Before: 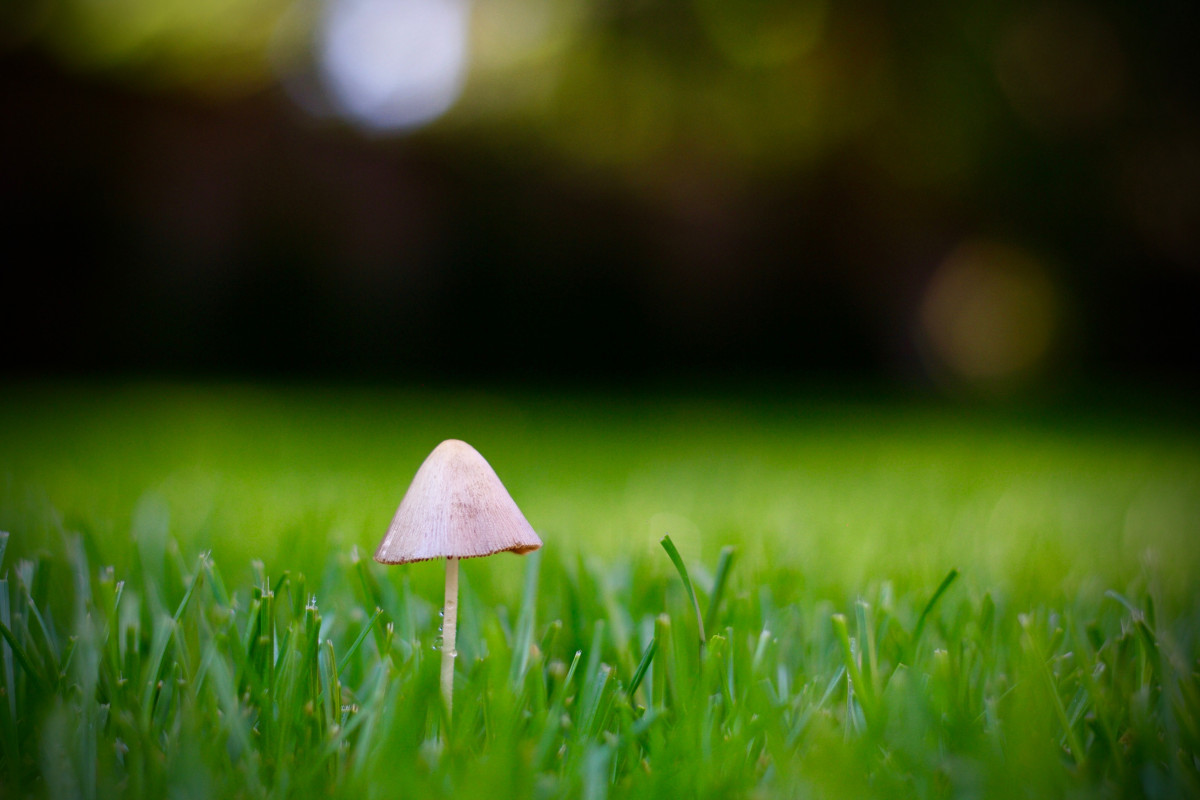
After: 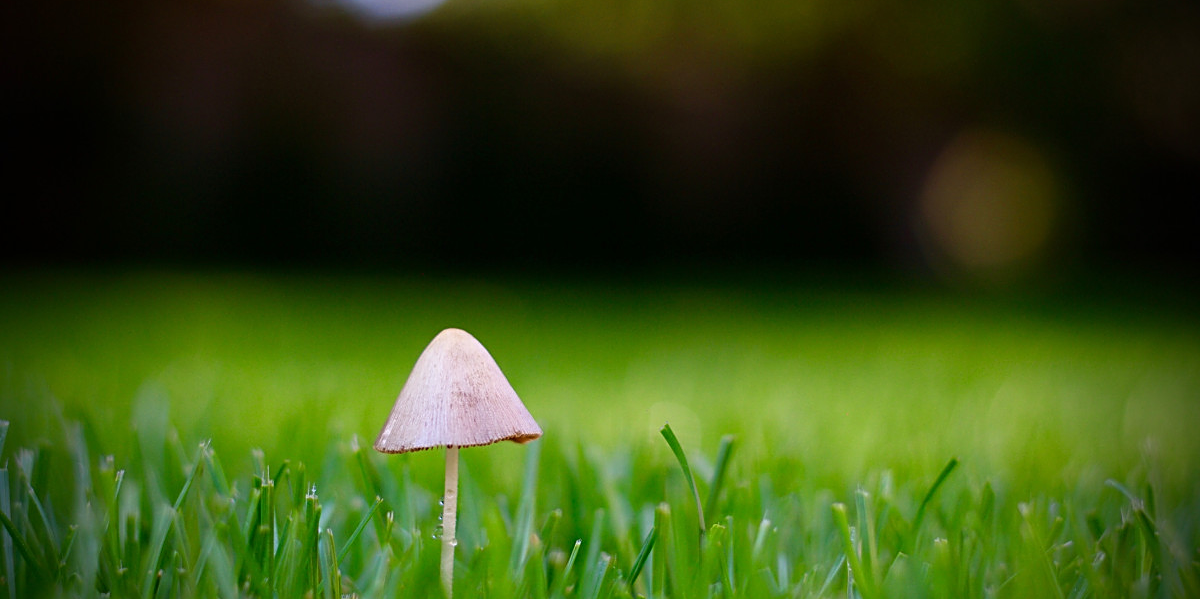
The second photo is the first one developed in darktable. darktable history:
sharpen: on, module defaults
crop: top 13.928%, bottom 11.096%
